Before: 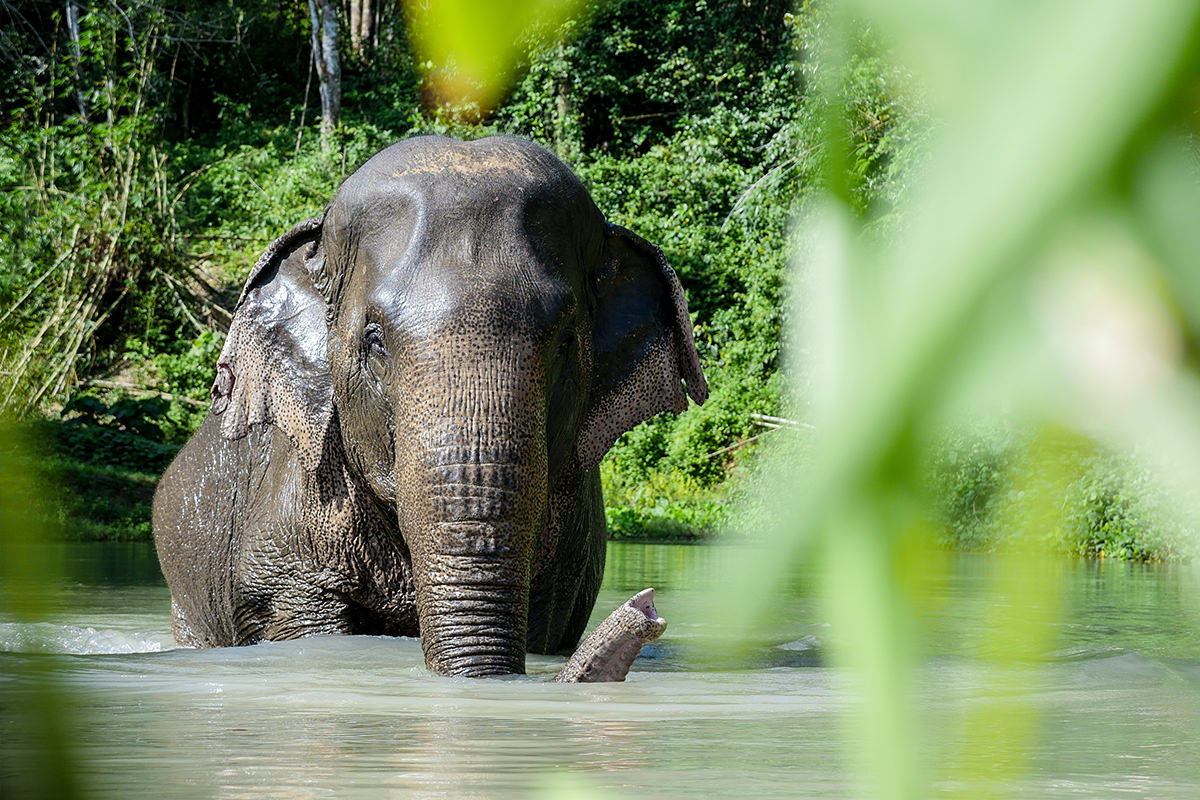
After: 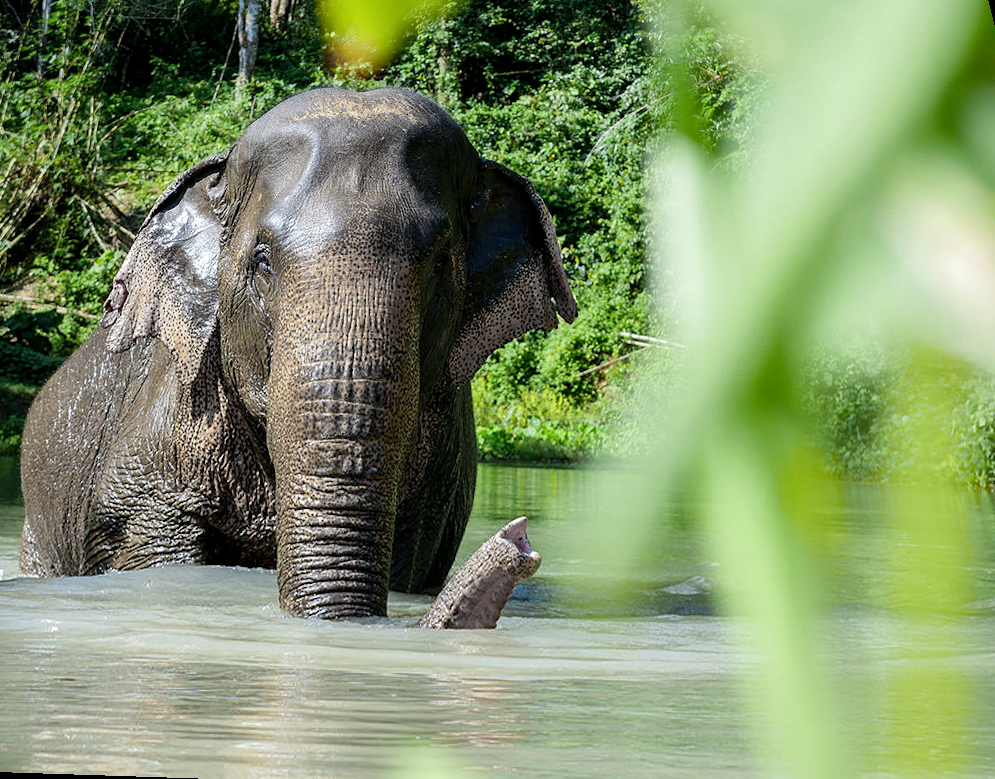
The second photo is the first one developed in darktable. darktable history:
rotate and perspective: rotation 0.72°, lens shift (vertical) -0.352, lens shift (horizontal) -0.051, crop left 0.152, crop right 0.859, crop top 0.019, crop bottom 0.964
local contrast: mode bilateral grid, contrast 20, coarseness 50, detail 120%, midtone range 0.2
